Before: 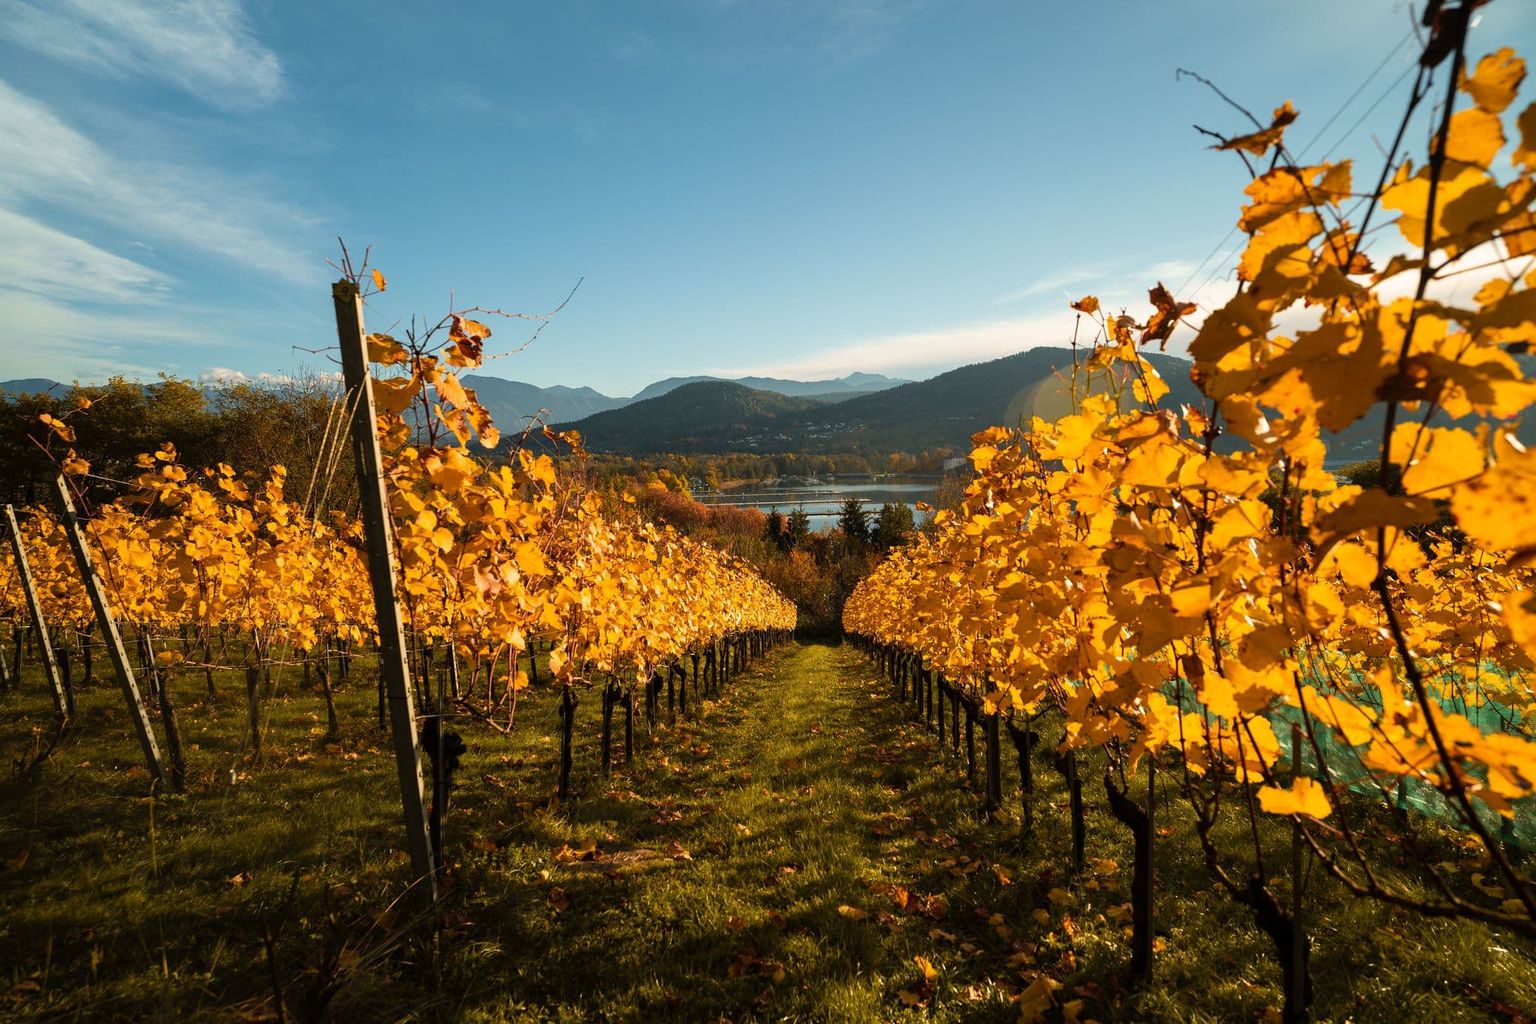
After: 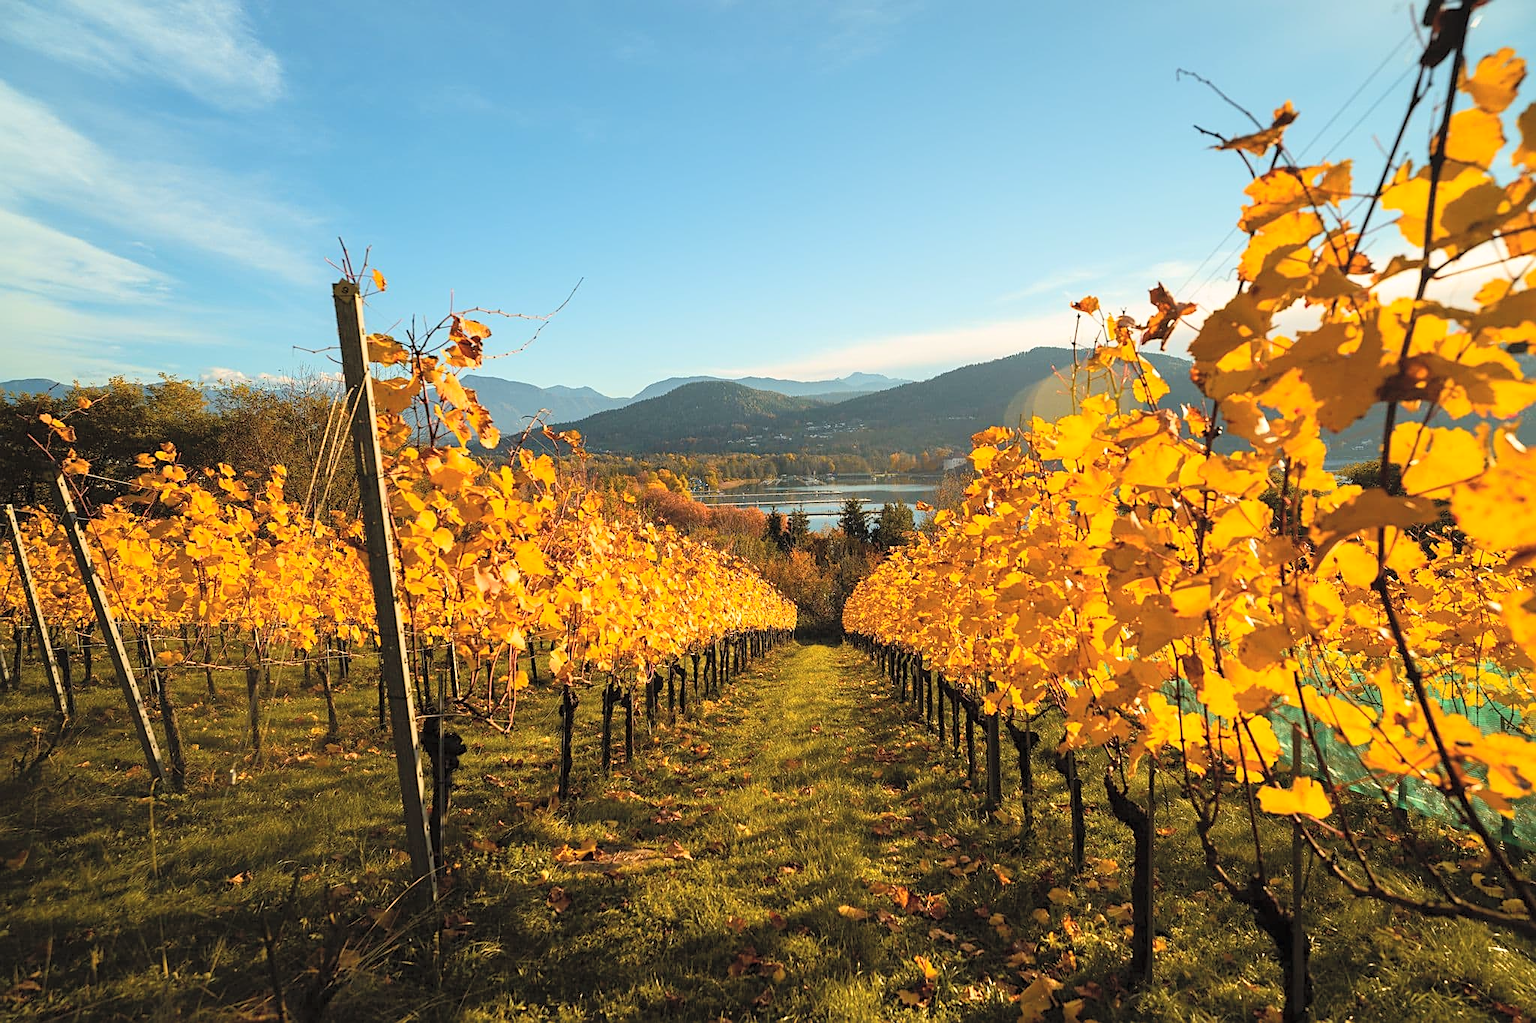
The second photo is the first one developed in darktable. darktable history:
contrast brightness saturation: contrast 0.1, brightness 0.3, saturation 0.14
sharpen: on, module defaults
